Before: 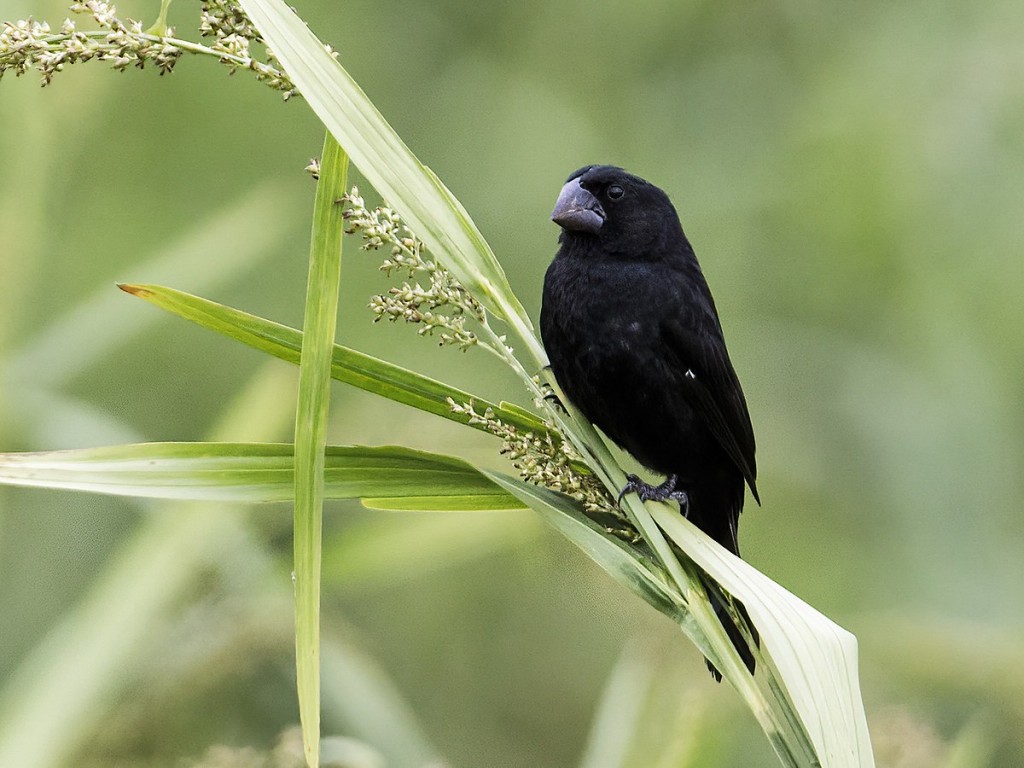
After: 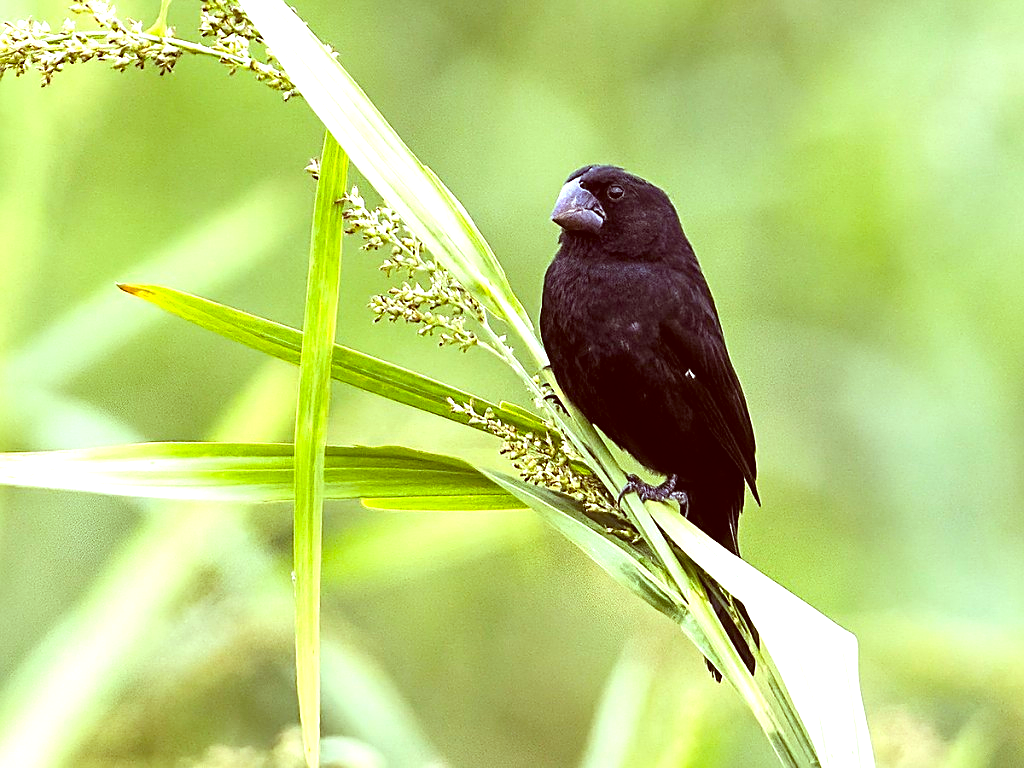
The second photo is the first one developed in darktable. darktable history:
sharpen: radius 1.967
exposure: black level correction 0, exposure 1 EV, compensate exposure bias true, compensate highlight preservation false
color balance rgb: perceptual saturation grading › global saturation 20%, global vibrance 20%
color correction: highlights a* -7.23, highlights b* -0.161, shadows a* 20.08, shadows b* 11.73
